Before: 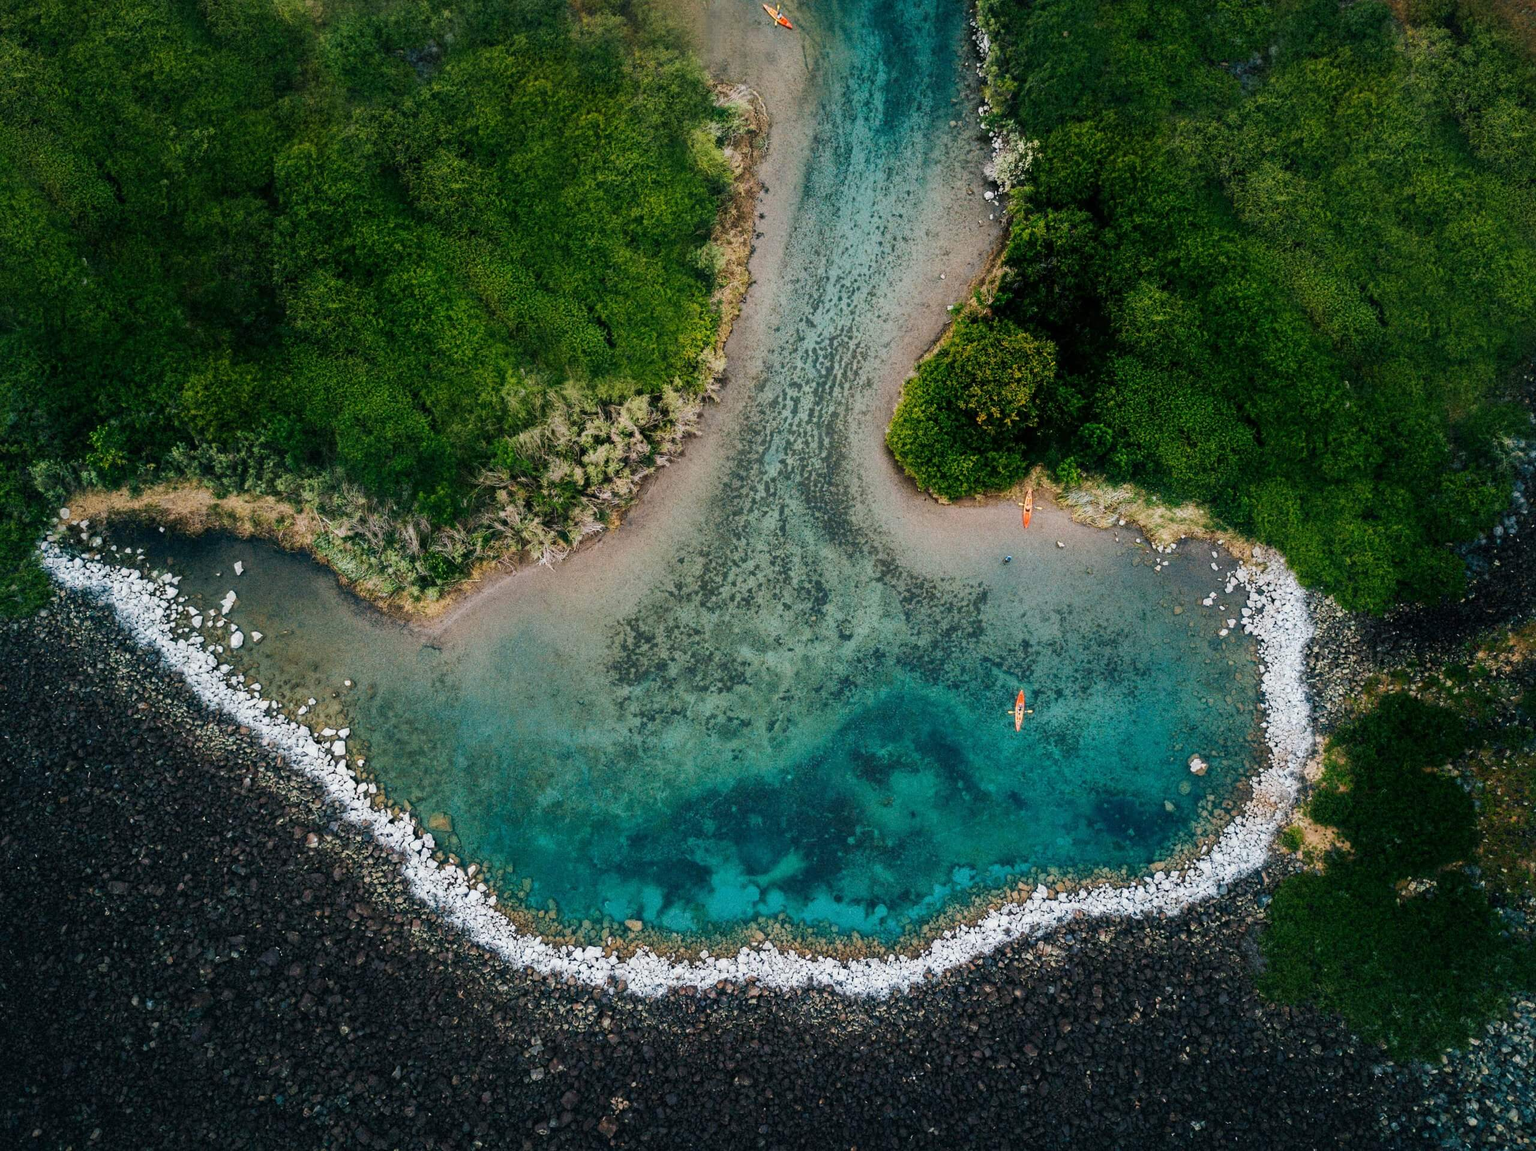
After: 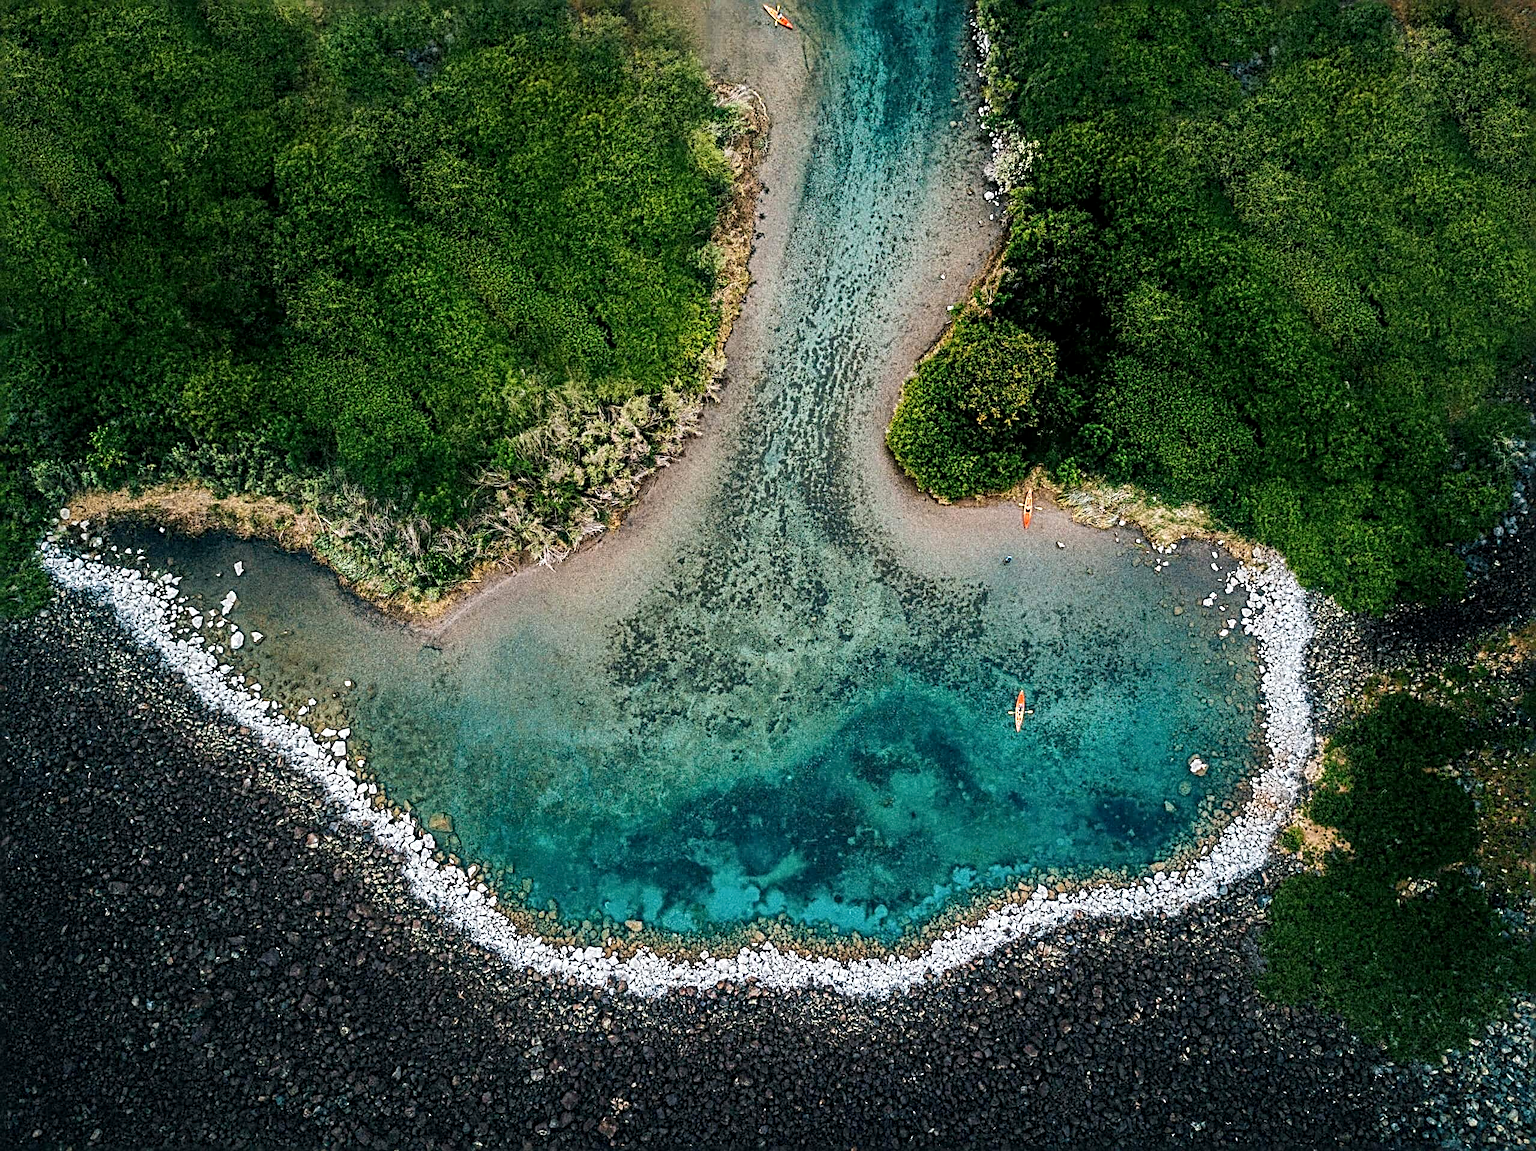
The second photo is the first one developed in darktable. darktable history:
sharpen: radius 3.643, amount 0.932
local contrast: on, module defaults
exposure: exposure 0.177 EV, compensate highlight preservation false
